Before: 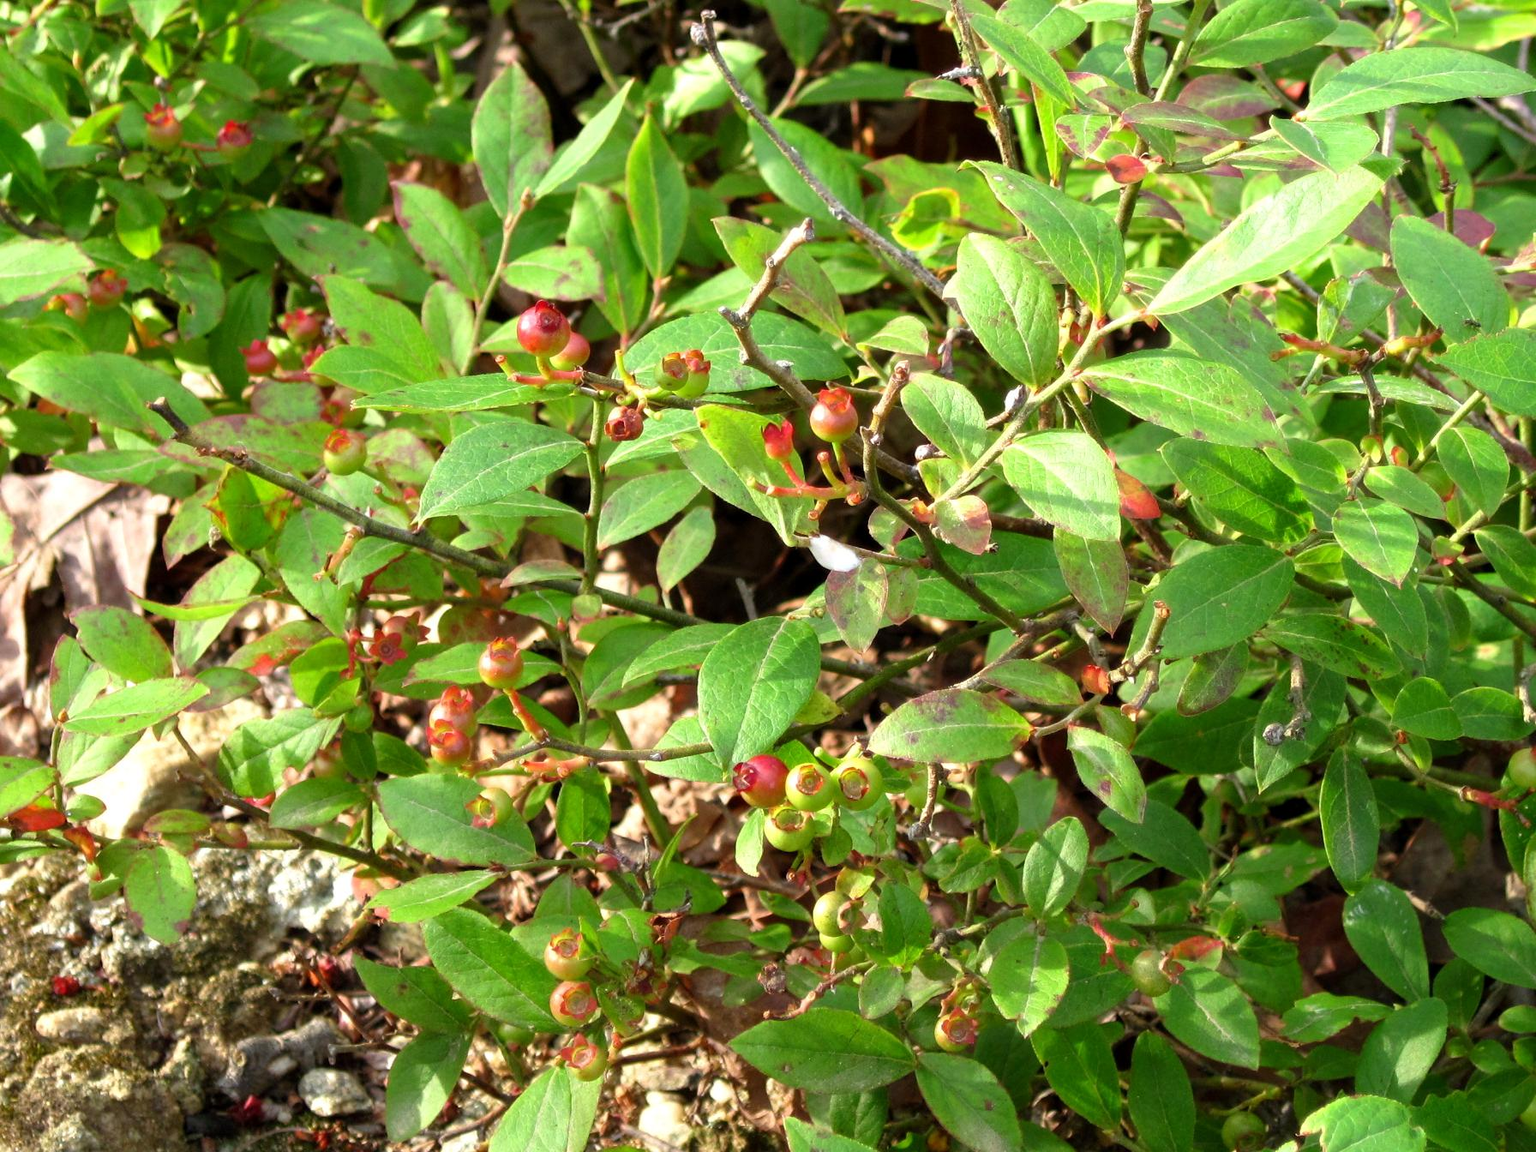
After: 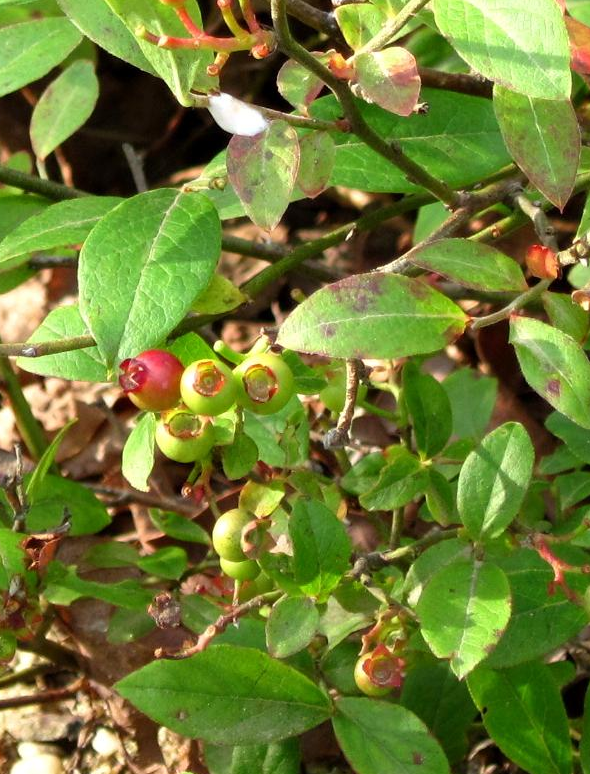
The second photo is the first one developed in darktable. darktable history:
crop: left 41.079%, top 39.54%, right 25.956%, bottom 2.871%
